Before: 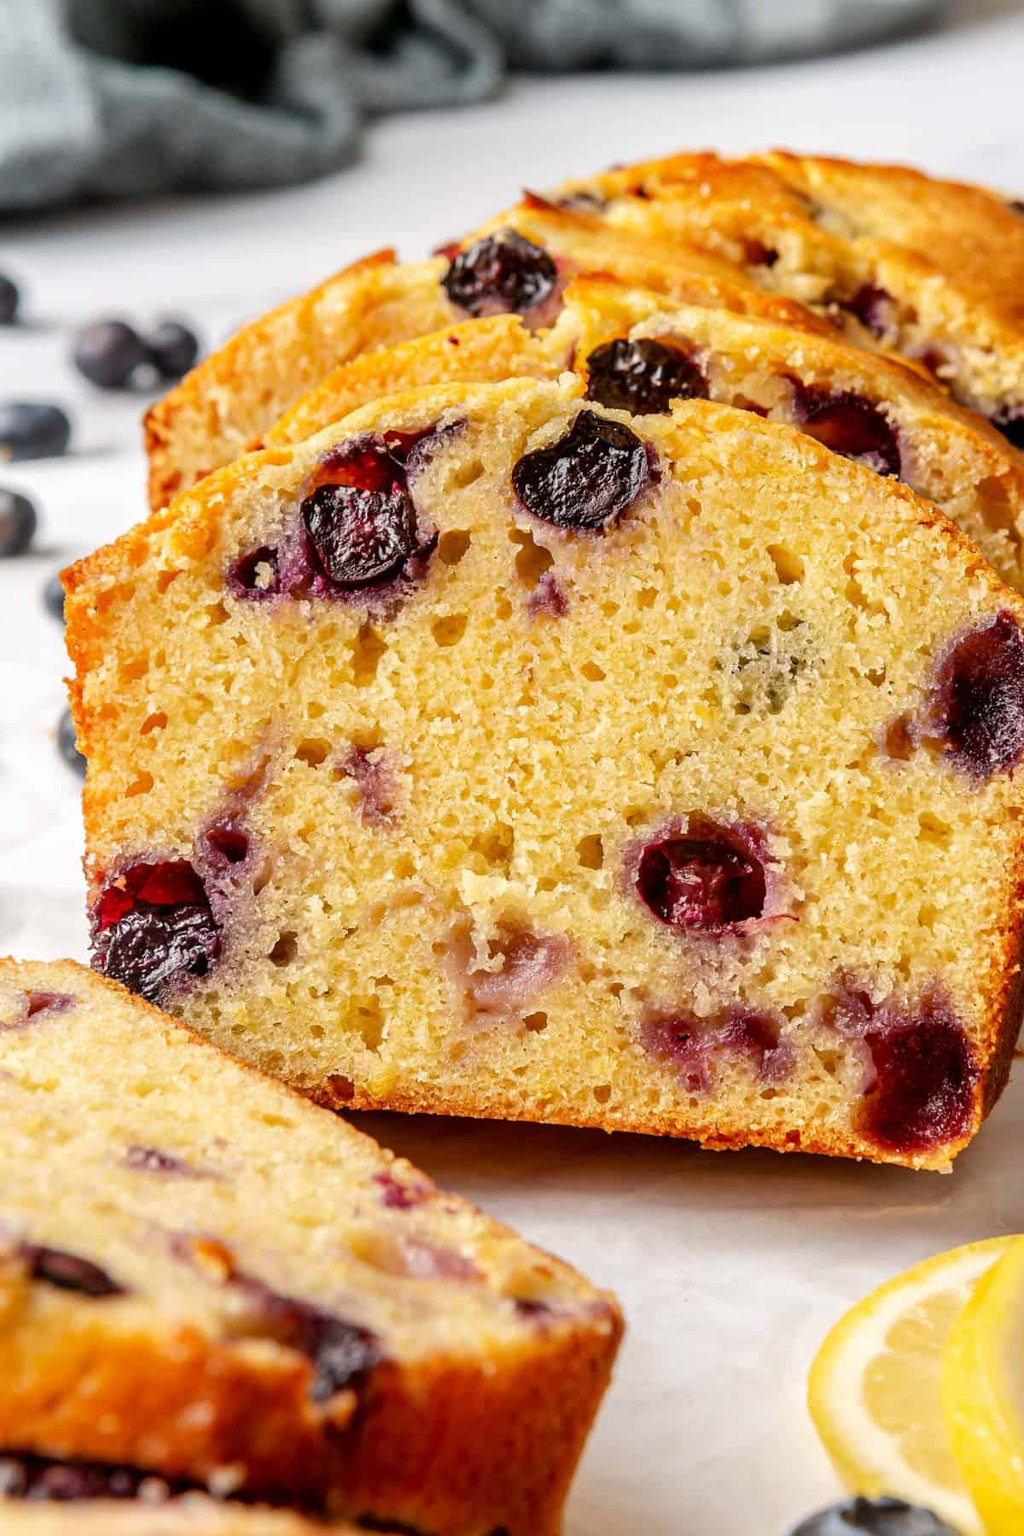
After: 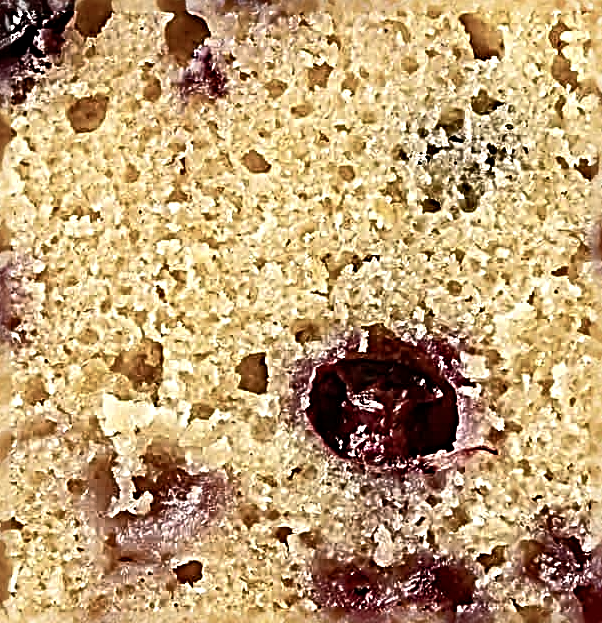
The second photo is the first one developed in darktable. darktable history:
sharpen: radius 4.001, amount 2
crop: left 36.607%, top 34.735%, right 13.146%, bottom 30.611%
color balance rgb: perceptual saturation grading › highlights -31.88%, perceptual saturation grading › mid-tones 5.8%, perceptual saturation grading › shadows 18.12%, perceptual brilliance grading › highlights 3.62%, perceptual brilliance grading › mid-tones -18.12%, perceptual brilliance grading › shadows -41.3%
